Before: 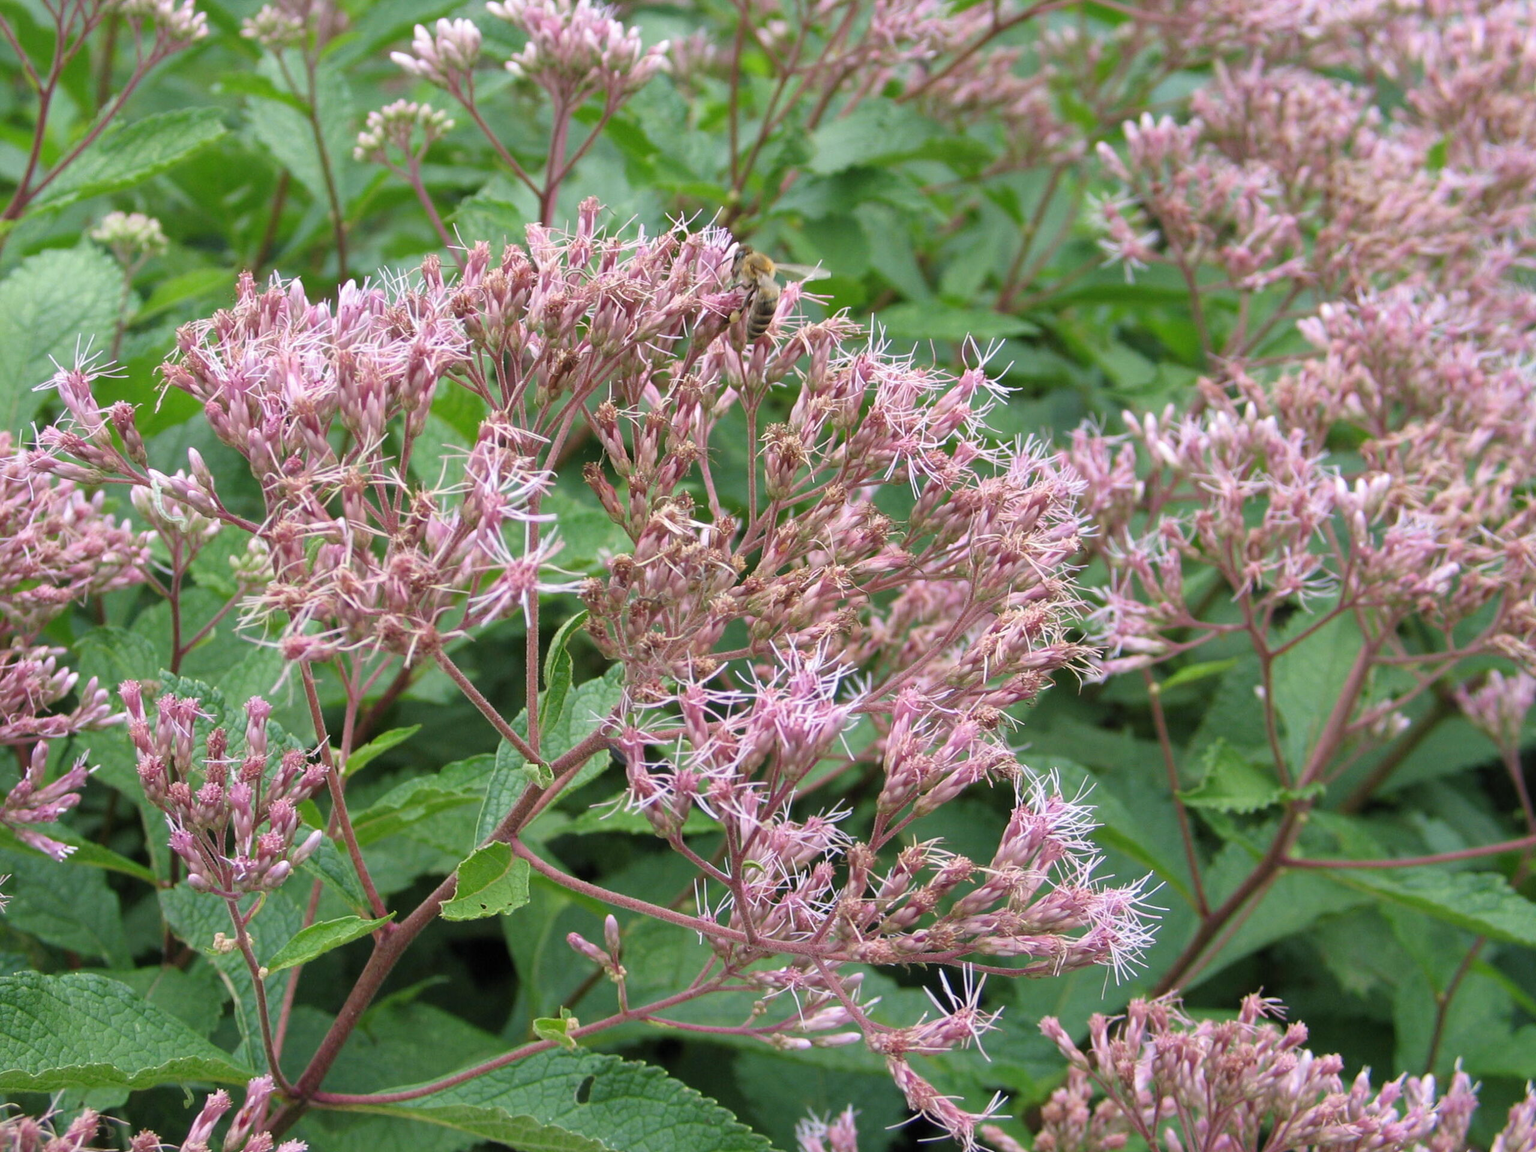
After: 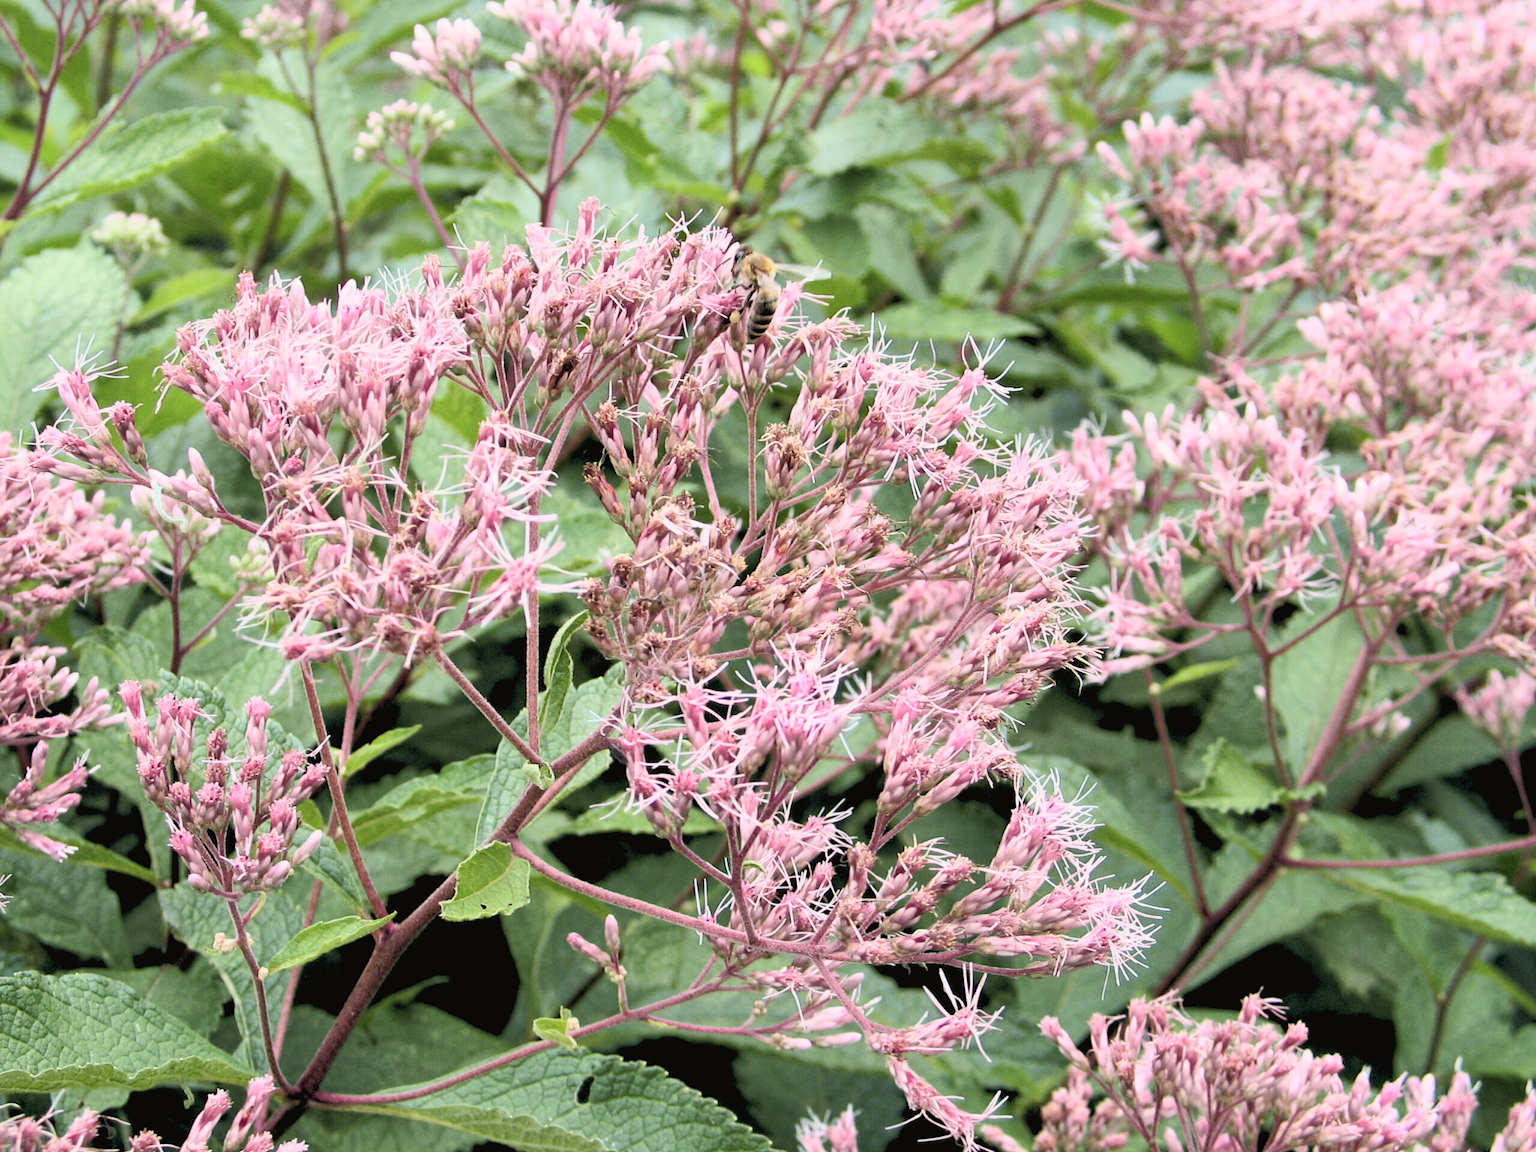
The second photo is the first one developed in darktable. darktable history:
rgb levels: levels [[0.029, 0.461, 0.922], [0, 0.5, 1], [0, 0.5, 1]]
tone curve: curves: ch0 [(0, 0.026) (0.172, 0.194) (0.398, 0.437) (0.469, 0.544) (0.612, 0.741) (0.845, 0.926) (1, 0.968)]; ch1 [(0, 0) (0.437, 0.453) (0.472, 0.467) (0.502, 0.502) (0.531, 0.546) (0.574, 0.583) (0.617, 0.64) (0.699, 0.749) (0.859, 0.919) (1, 1)]; ch2 [(0, 0) (0.33, 0.301) (0.421, 0.443) (0.476, 0.502) (0.511, 0.504) (0.553, 0.553) (0.595, 0.586) (0.664, 0.664) (1, 1)], color space Lab, independent channels, preserve colors none
